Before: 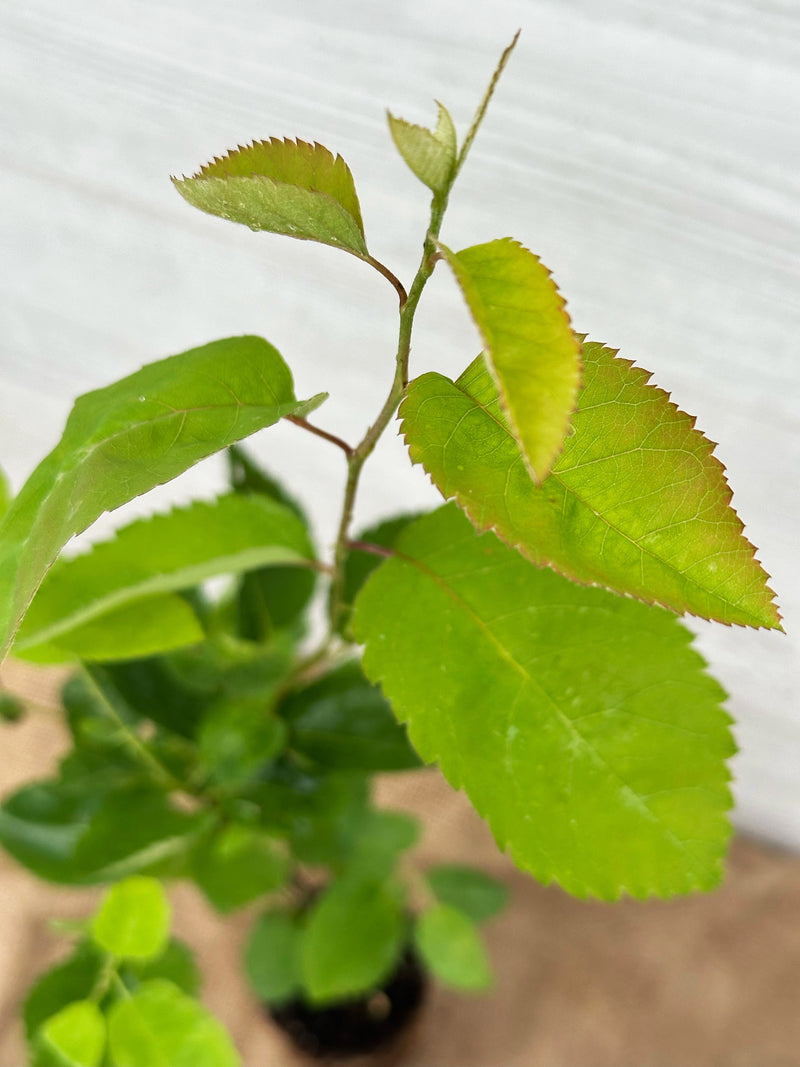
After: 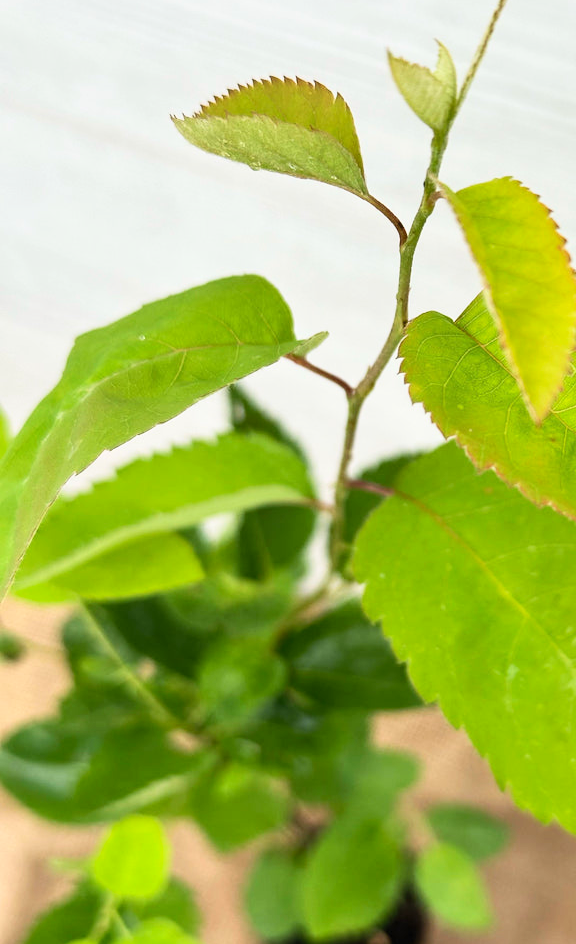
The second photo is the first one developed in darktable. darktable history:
crop: top 5.794%, right 27.883%, bottom 5.675%
contrast brightness saturation: contrast 0.201, brightness 0.154, saturation 0.144
